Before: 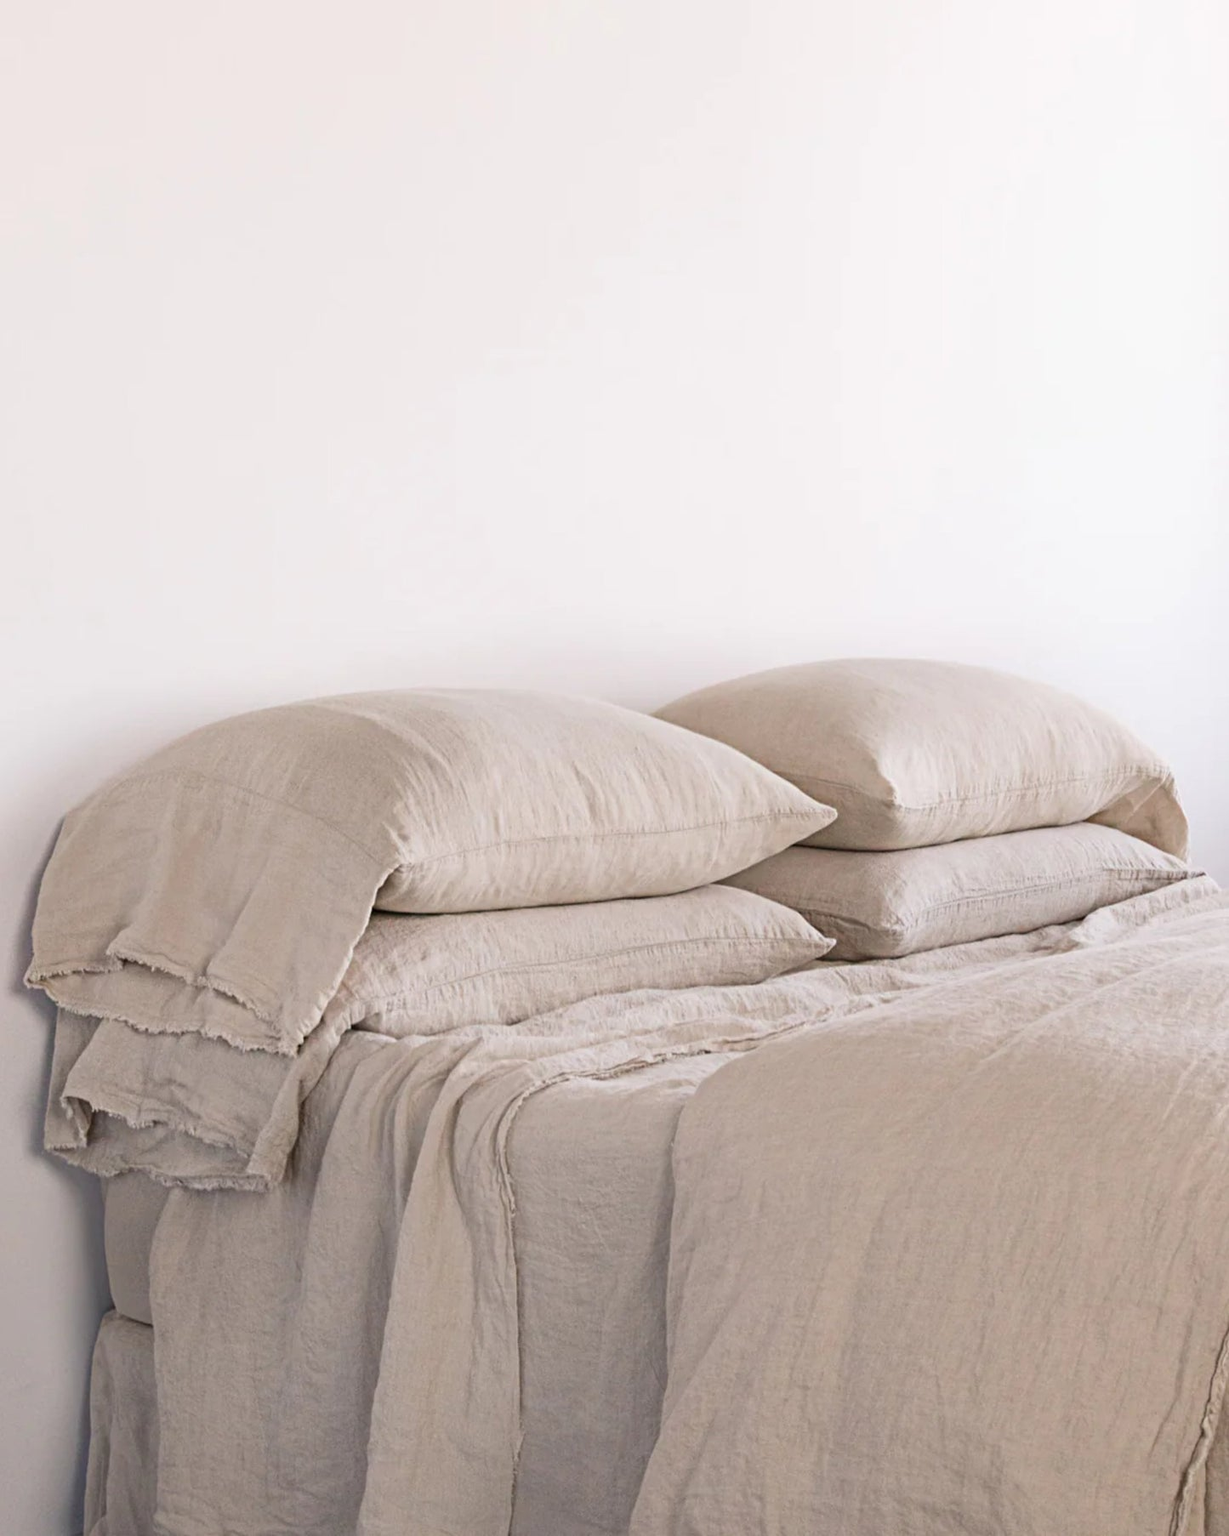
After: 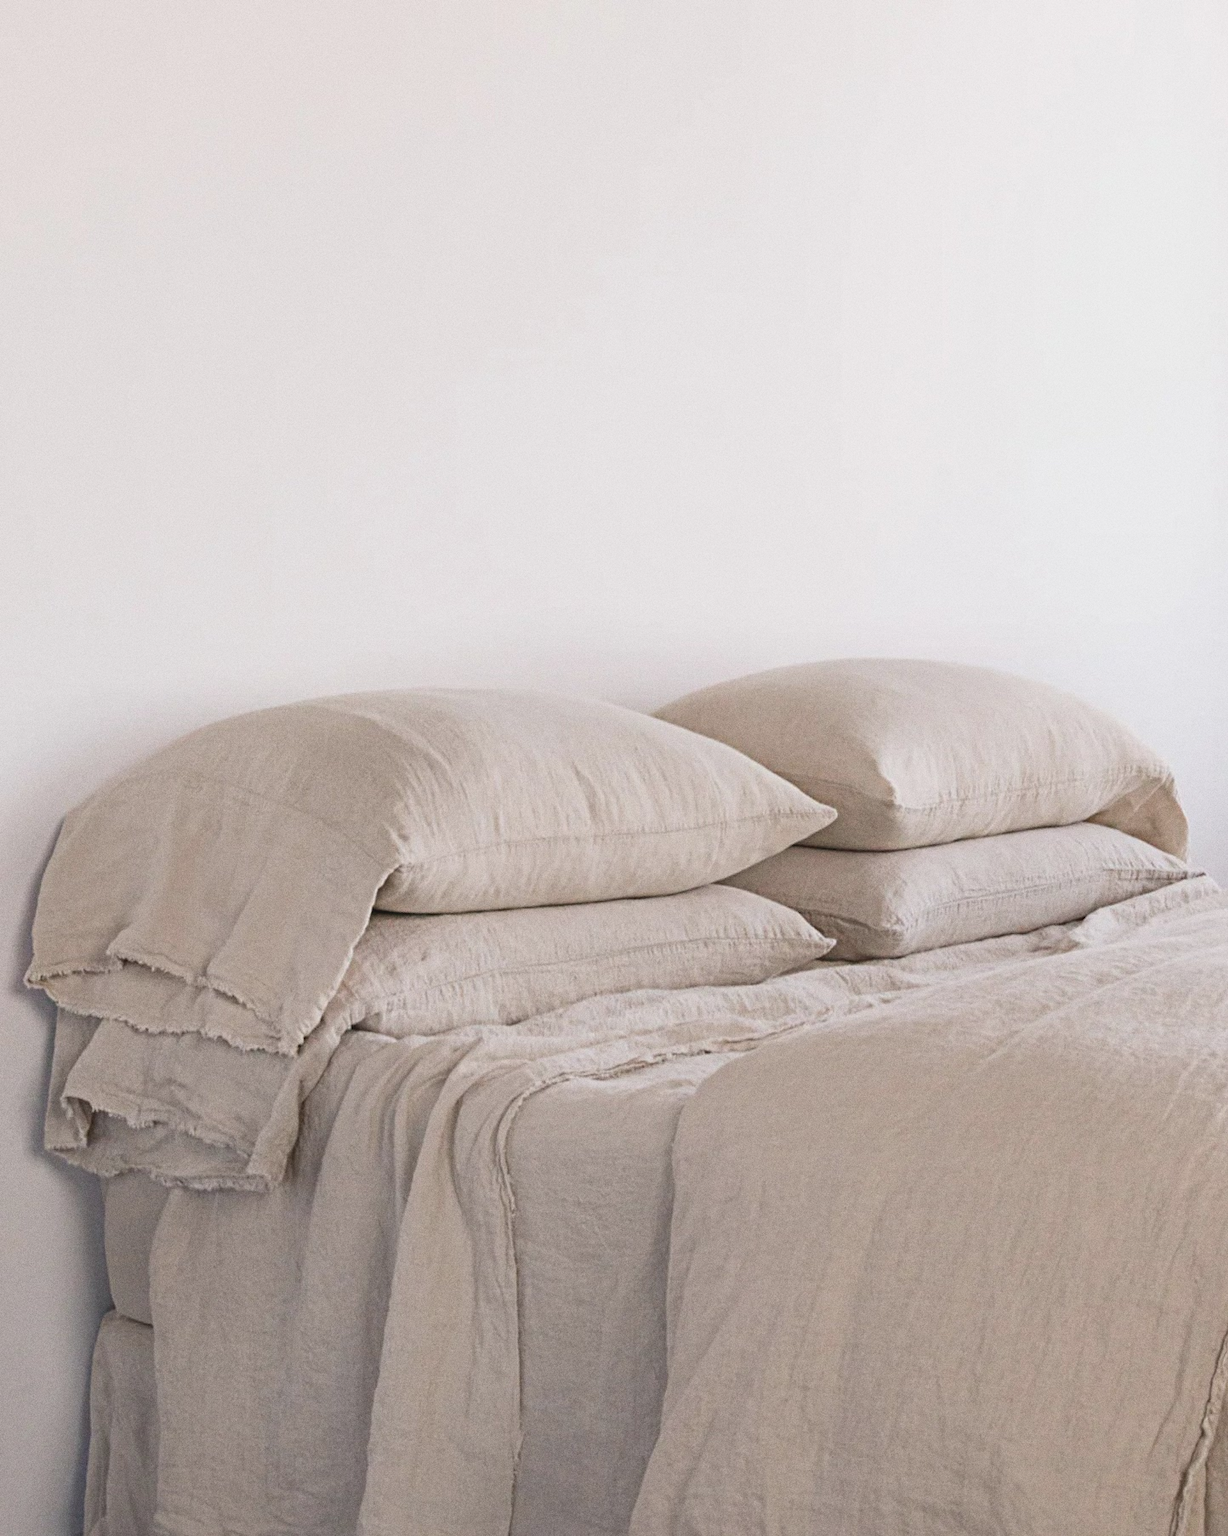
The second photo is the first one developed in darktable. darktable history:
contrast brightness saturation: contrast -0.1, saturation -0.1
grain: coarseness 0.09 ISO
